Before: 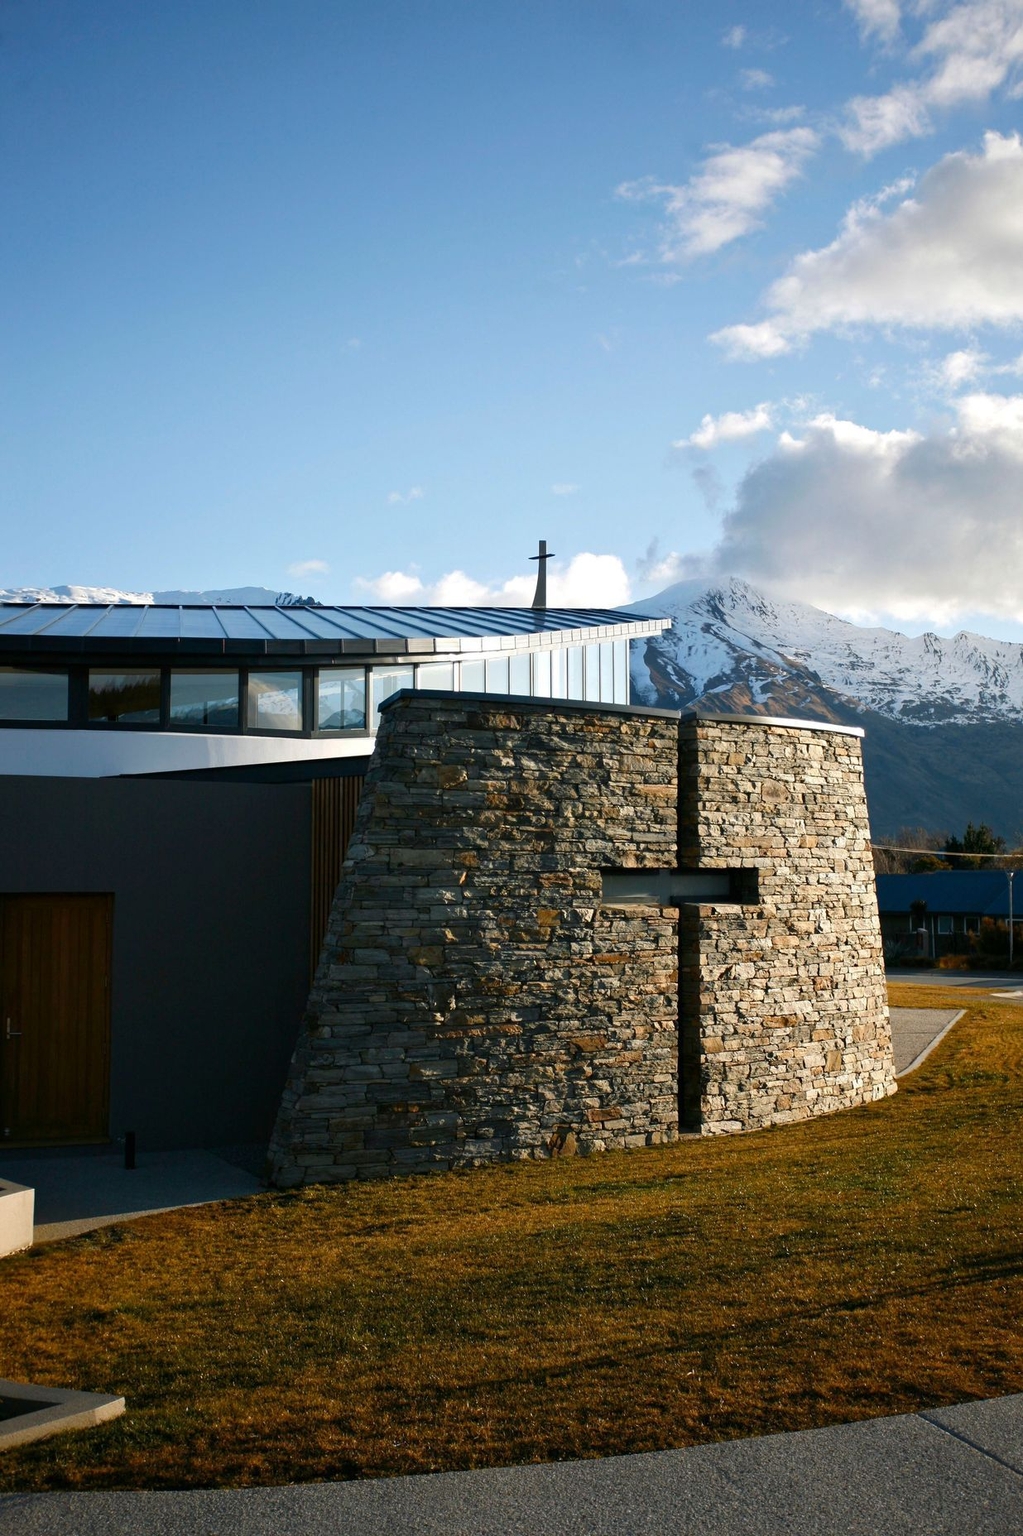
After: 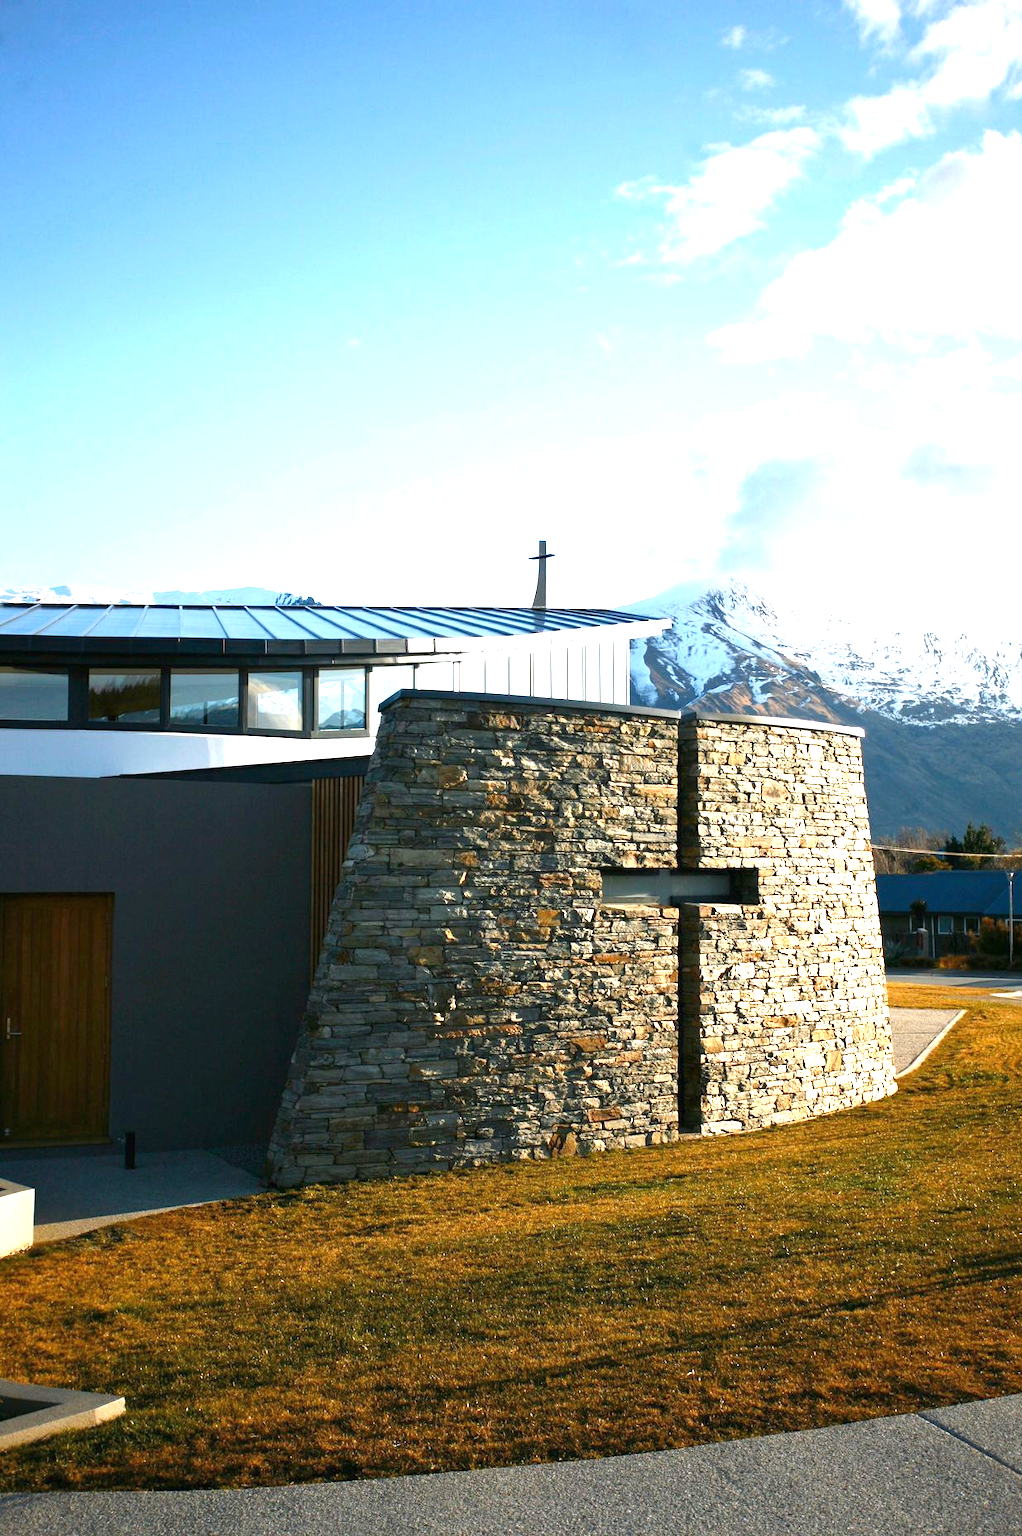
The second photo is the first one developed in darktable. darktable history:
exposure: black level correction 0, exposure 1.296 EV, compensate exposure bias true, compensate highlight preservation false
